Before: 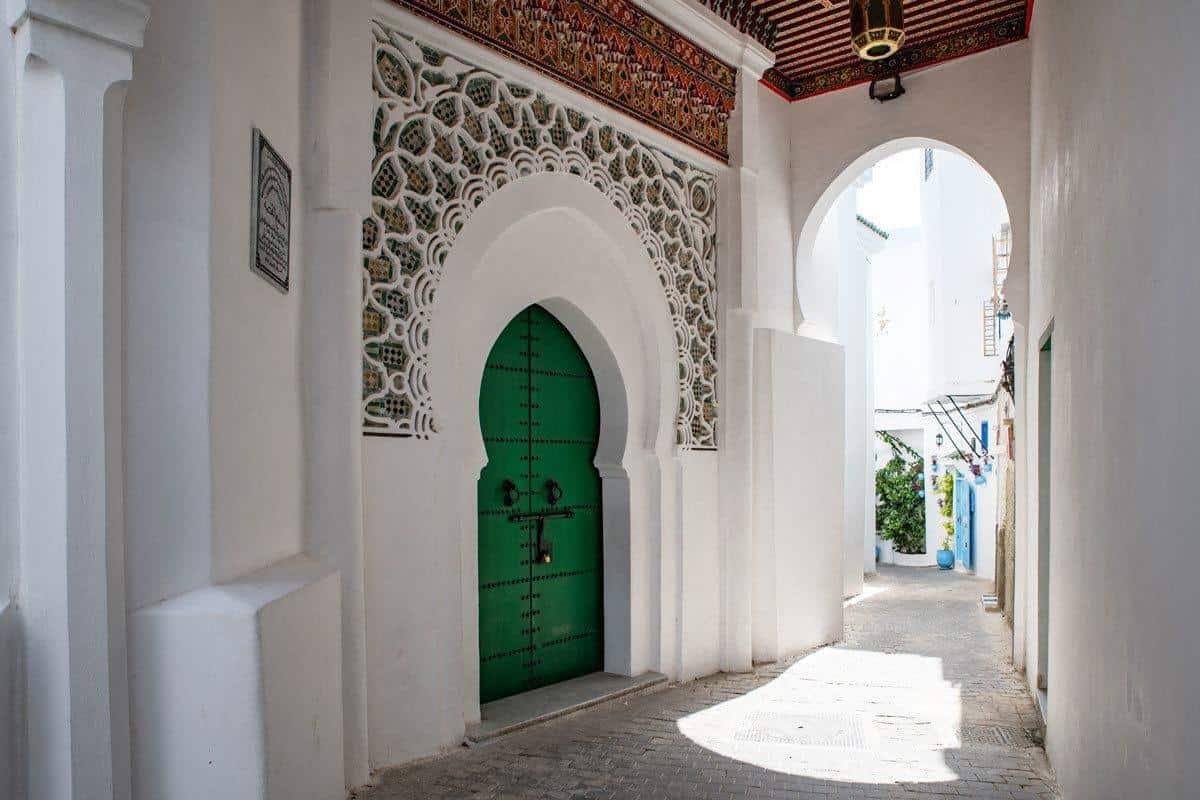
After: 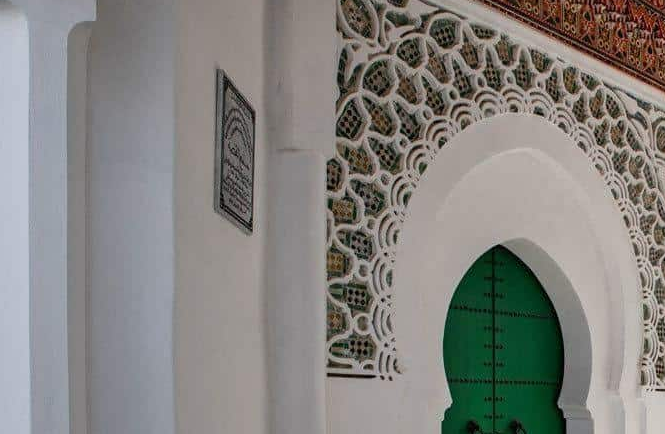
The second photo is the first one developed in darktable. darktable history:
crop and rotate: left 3.046%, top 7.544%, right 41.522%, bottom 38.118%
